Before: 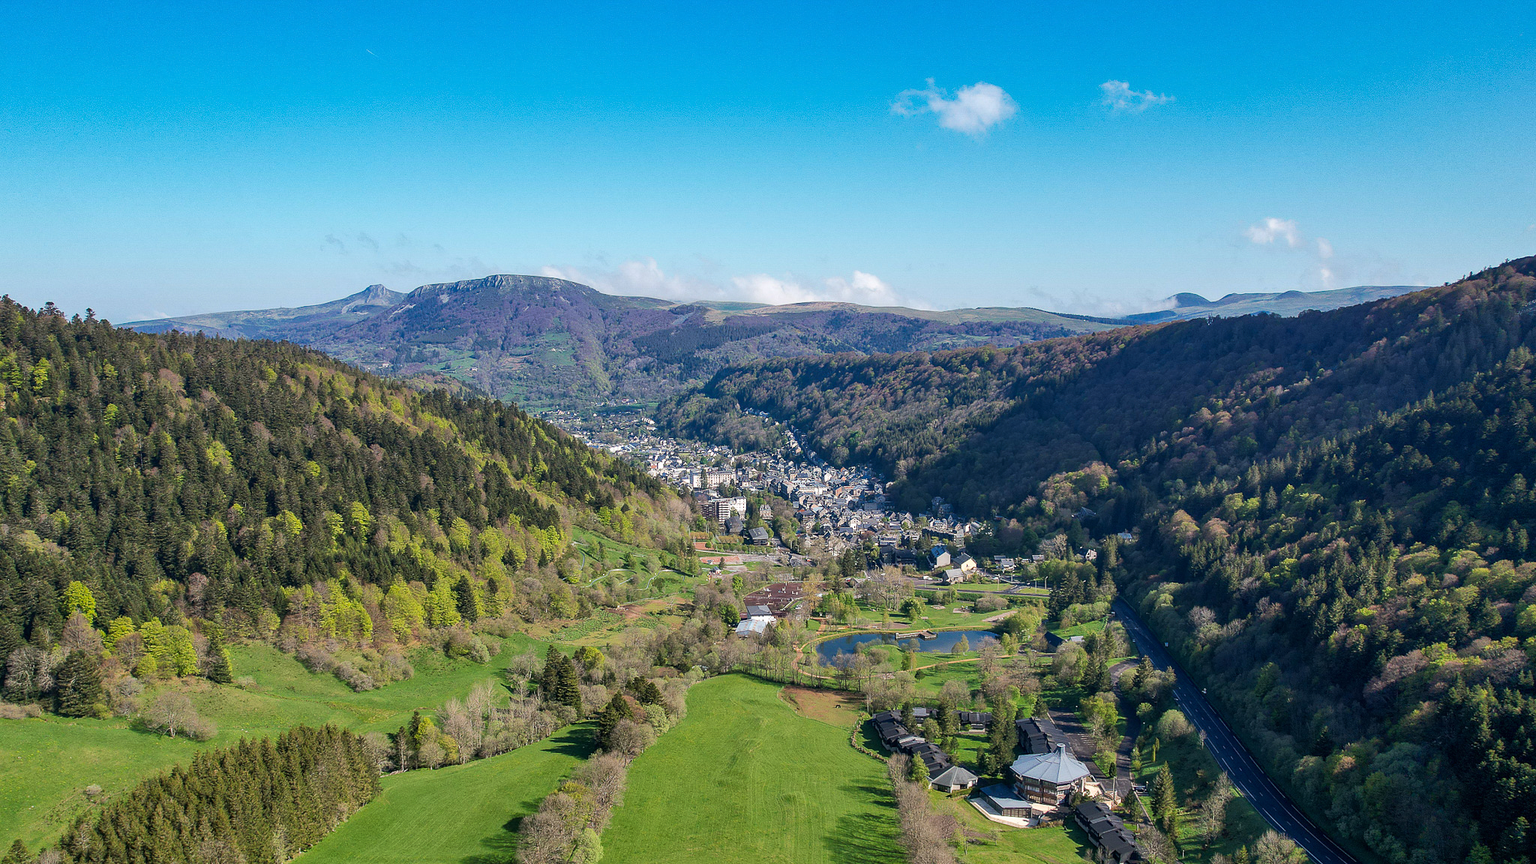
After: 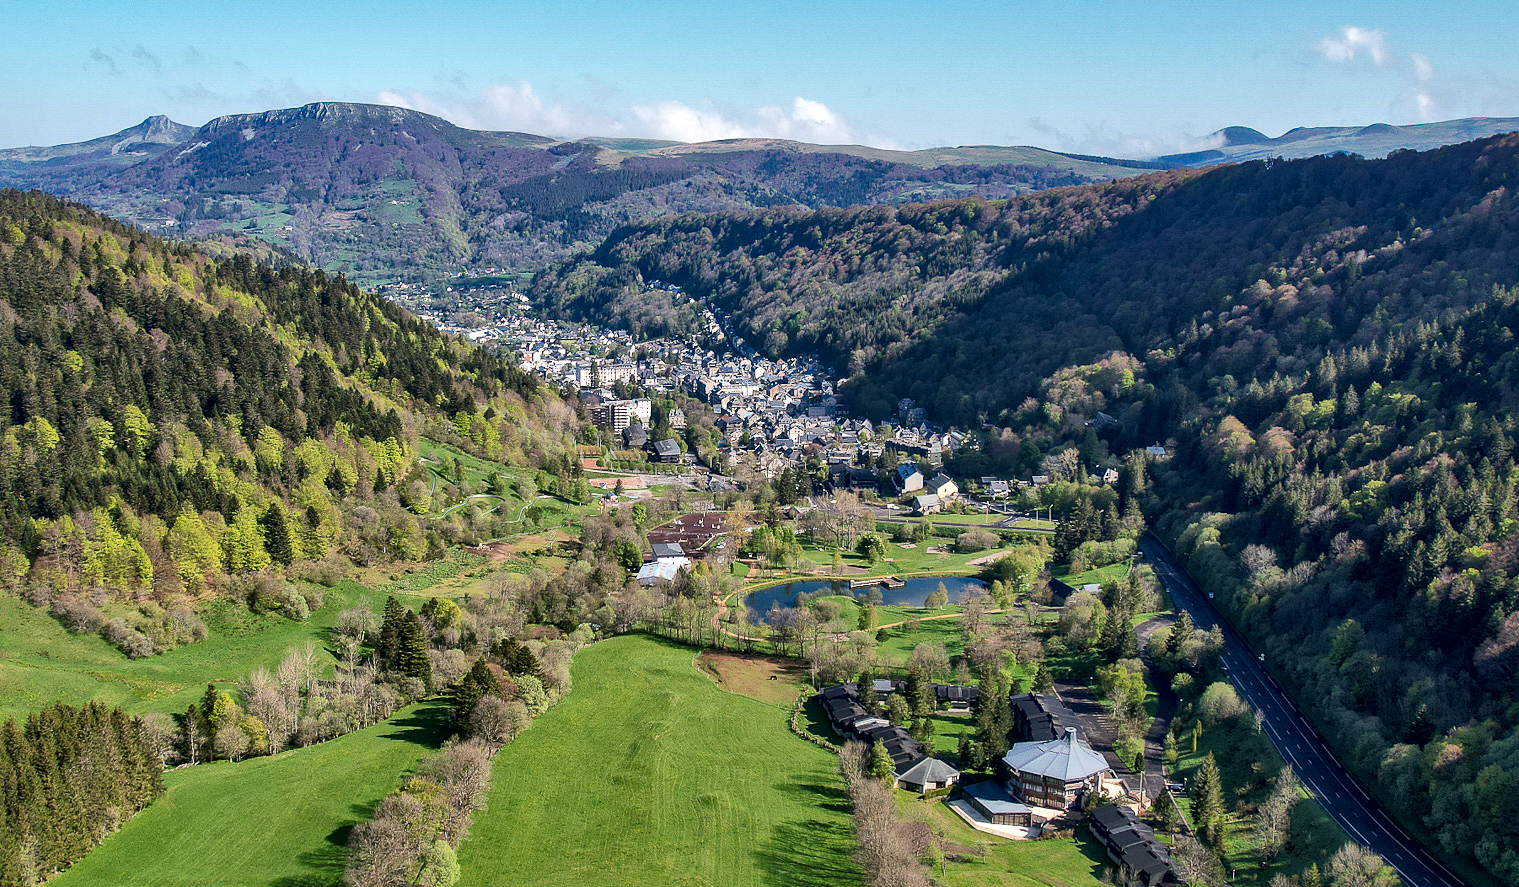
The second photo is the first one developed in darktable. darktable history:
local contrast: mode bilateral grid, contrast 26, coarseness 59, detail 151%, midtone range 0.2
crop: left 16.844%, top 22.966%, right 8.981%
